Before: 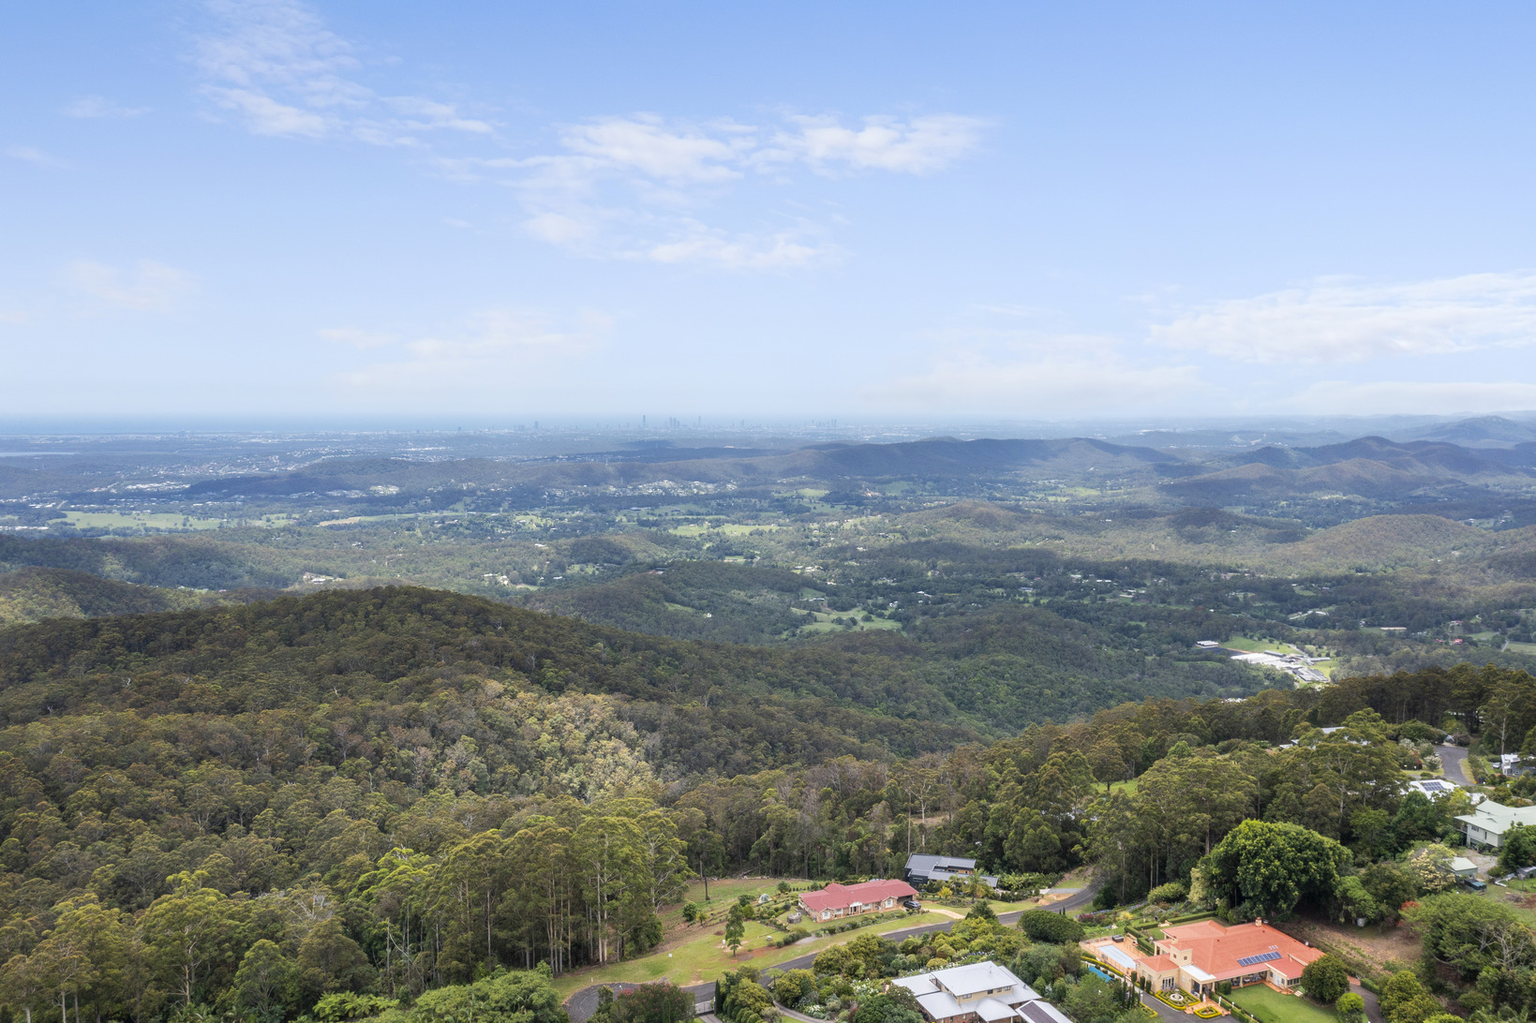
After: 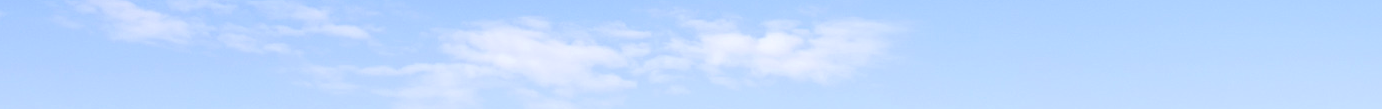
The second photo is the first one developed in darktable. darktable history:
crop and rotate: left 9.644%, top 9.491%, right 6.021%, bottom 80.509%
exposure: black level correction 0.009, exposure 0.119 EV, compensate highlight preservation false
color zones: curves: ch1 [(0.24, 0.634) (0.75, 0.5)]; ch2 [(0.253, 0.437) (0.745, 0.491)], mix 102.12%
white balance: red 1.004, blue 1.024
